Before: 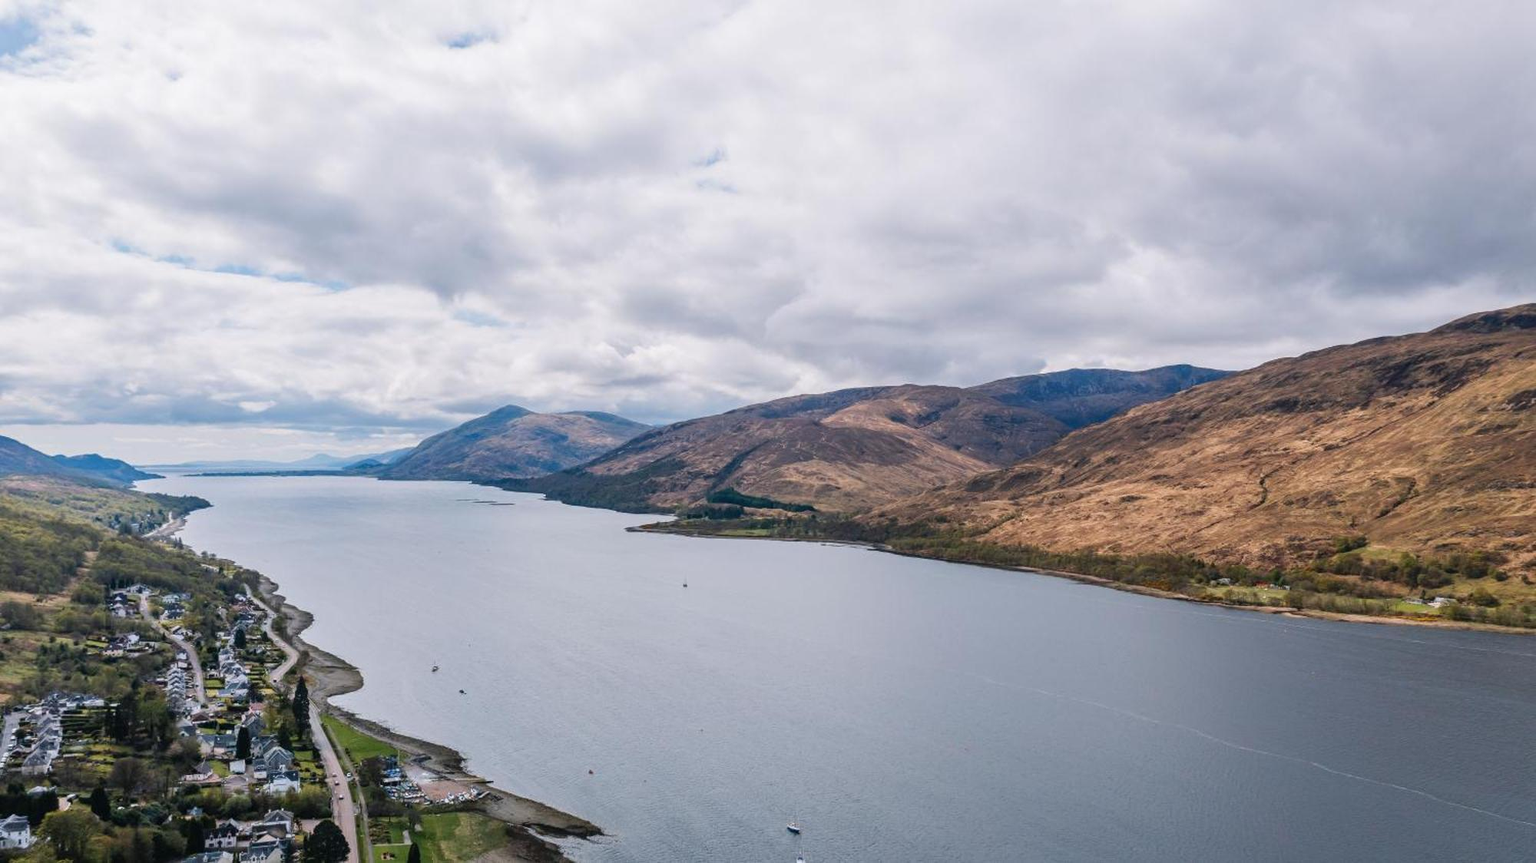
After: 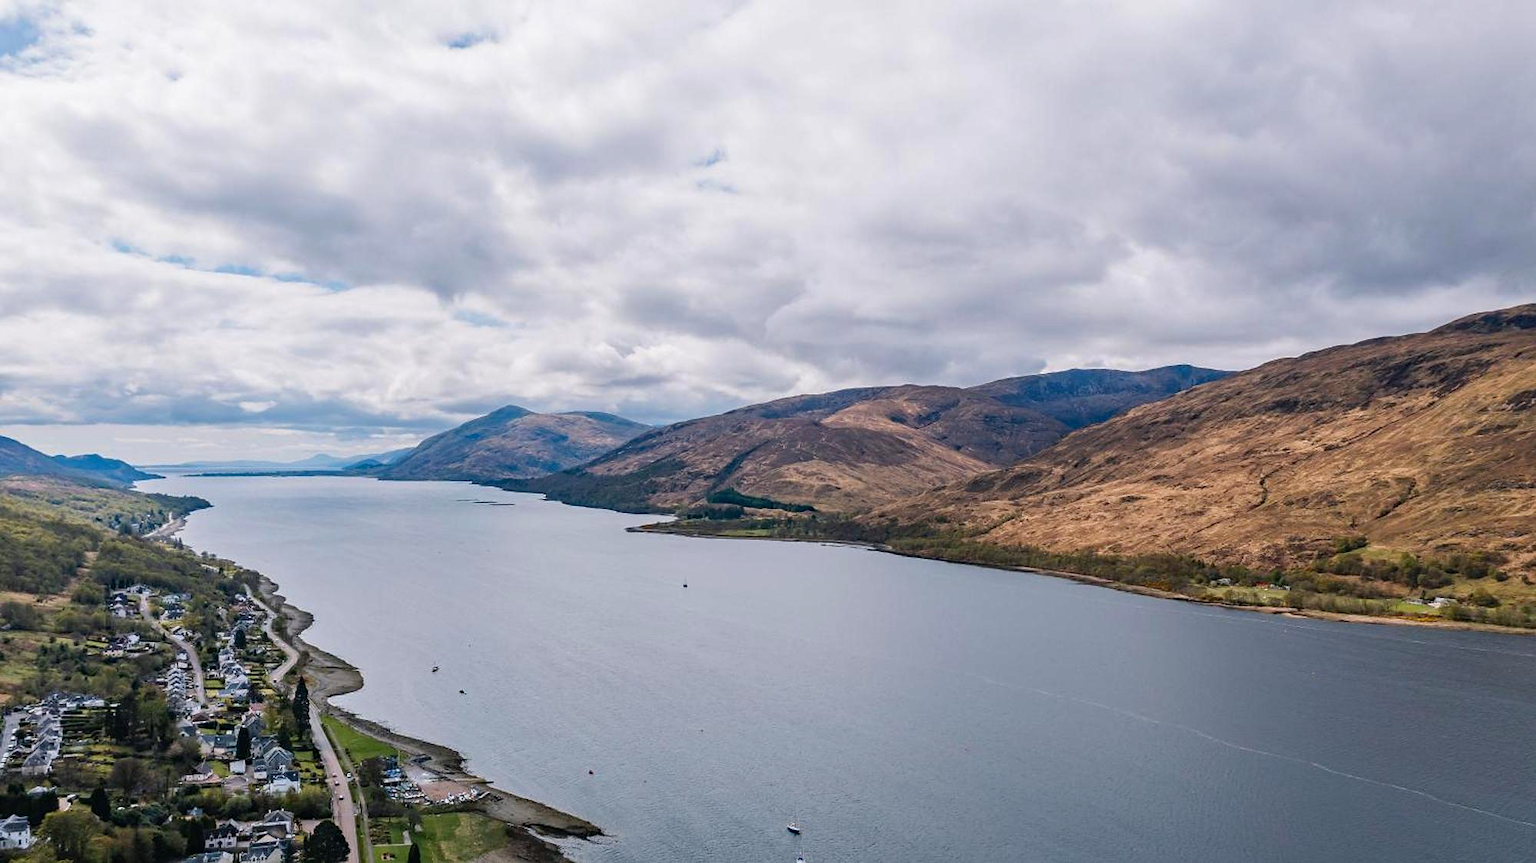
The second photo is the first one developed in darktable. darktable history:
haze removal: compatibility mode true, adaptive false
sharpen: radius 1, threshold 1
